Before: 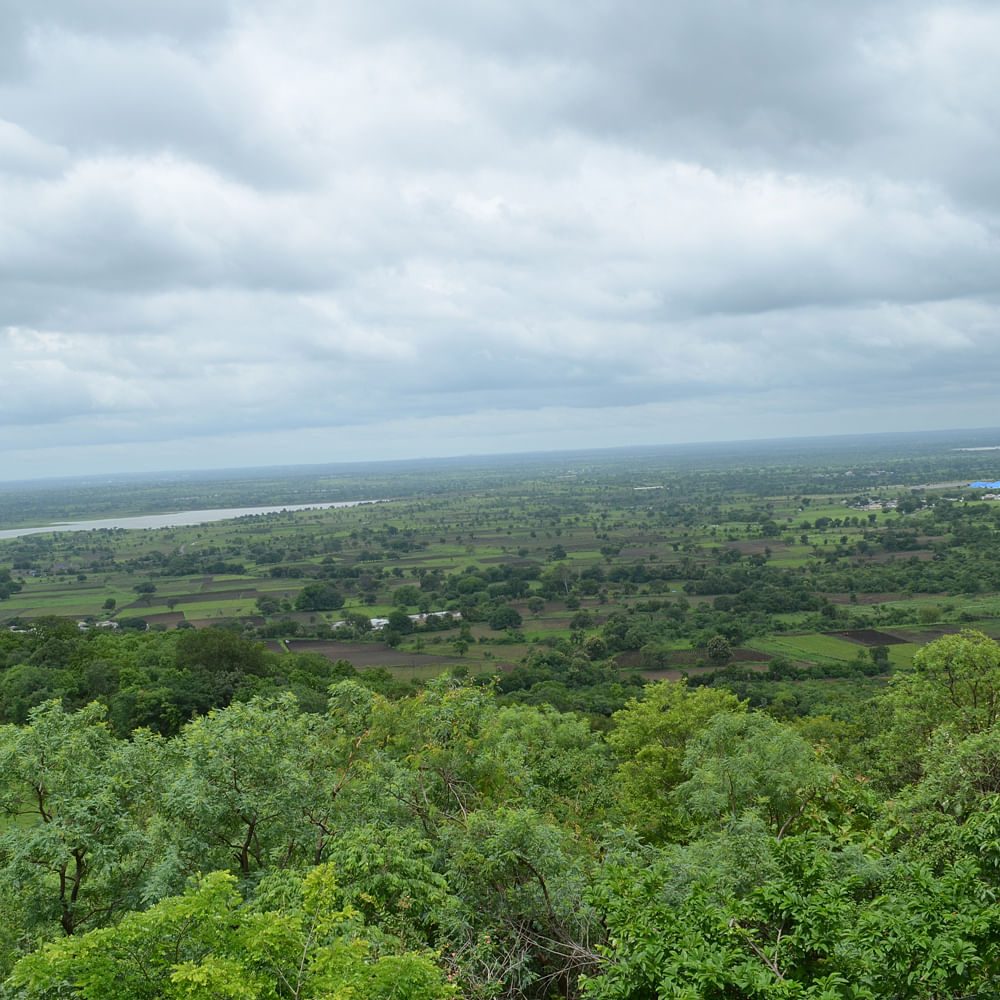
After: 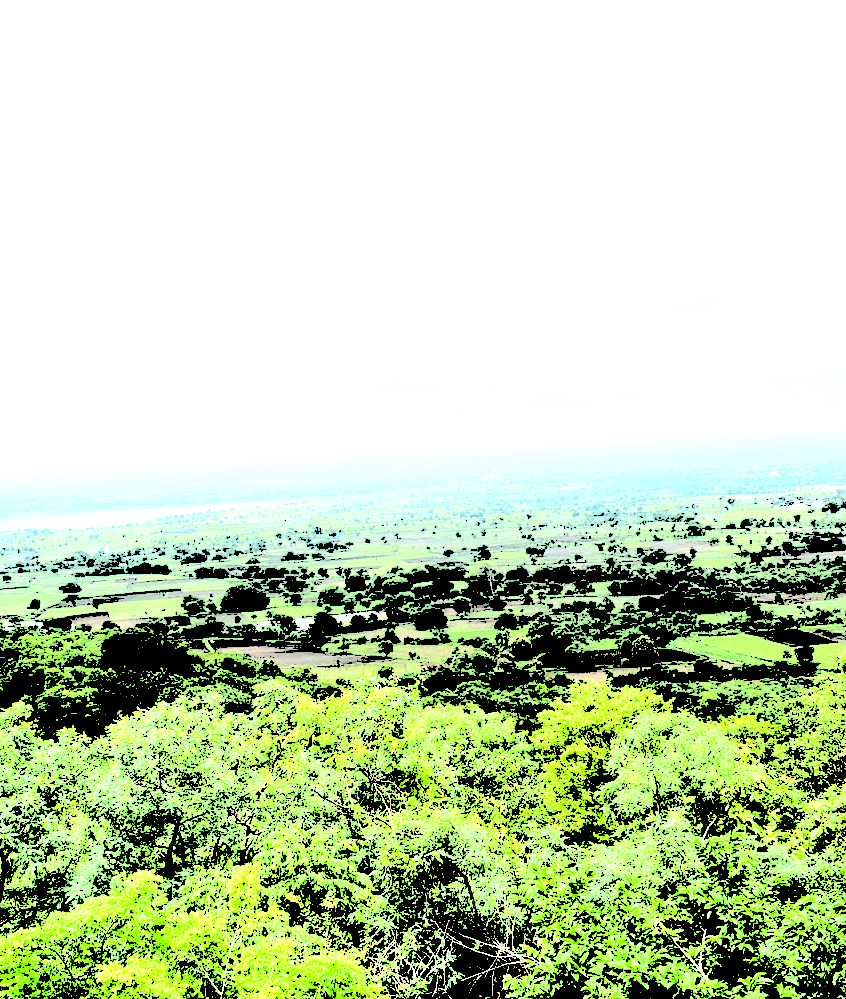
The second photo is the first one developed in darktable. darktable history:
filmic rgb: black relative exposure -3.61 EV, white relative exposure 2.16 EV, threshold 3 EV, hardness 3.64, enable highlight reconstruction true
levels: levels [0.246, 0.256, 0.506]
crop: left 7.575%, right 7.793%
